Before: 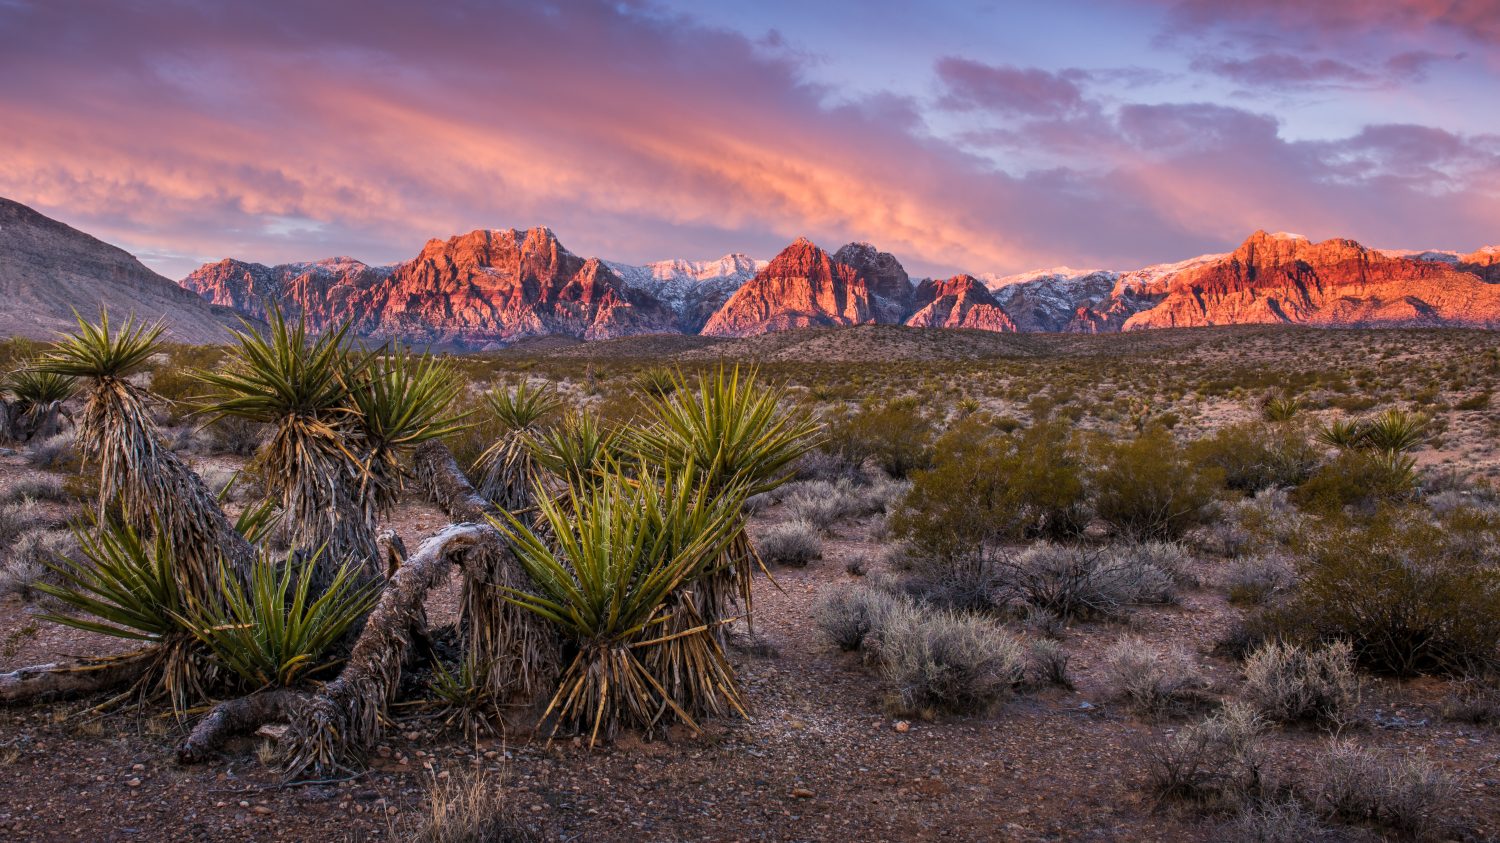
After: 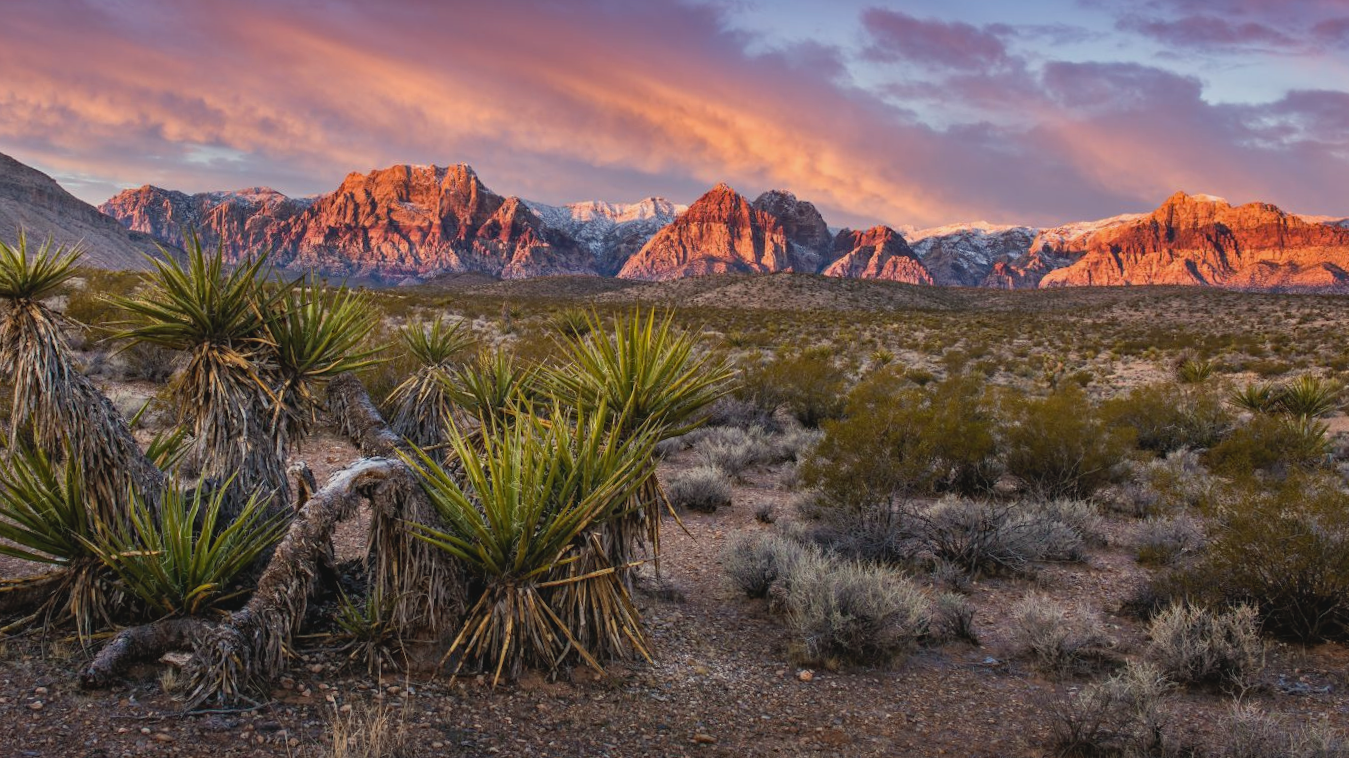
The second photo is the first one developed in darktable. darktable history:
color correction: highlights a* -4.35, highlights b* 6.53
contrast brightness saturation: contrast -0.091, saturation -0.087
haze removal: compatibility mode true, adaptive false
crop and rotate: angle -1.93°, left 3.127%, top 4.095%, right 1.558%, bottom 0.566%
